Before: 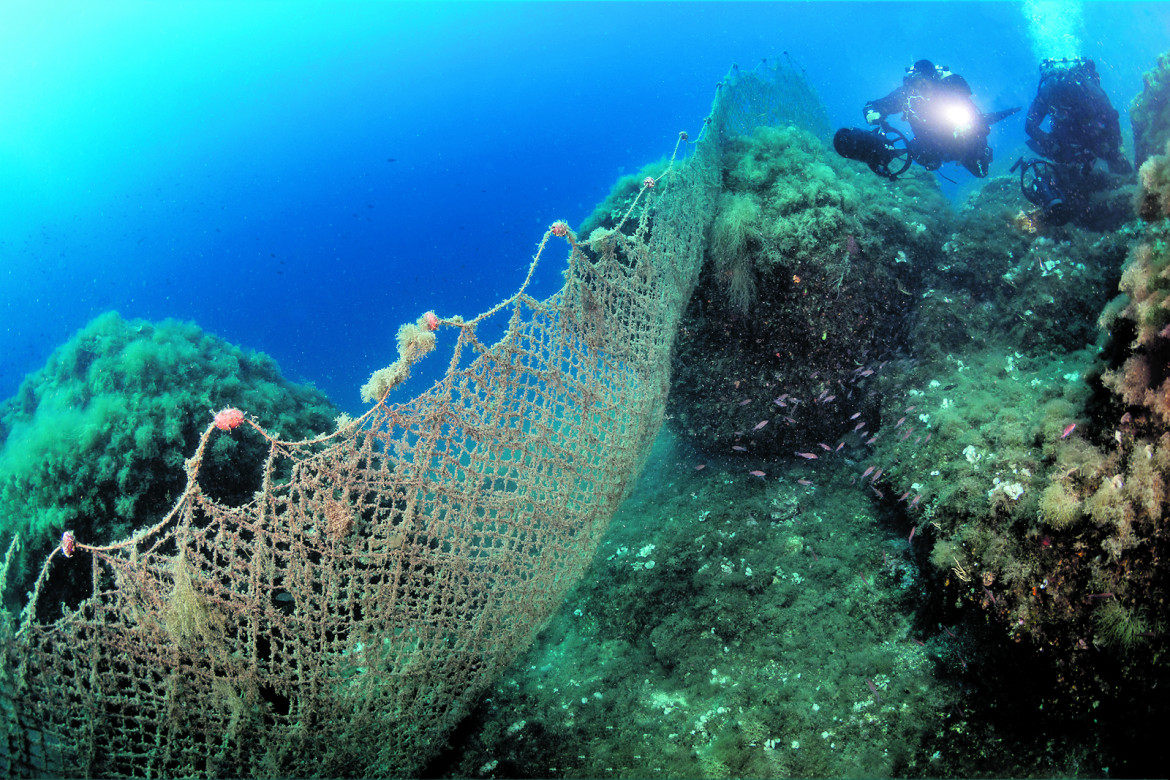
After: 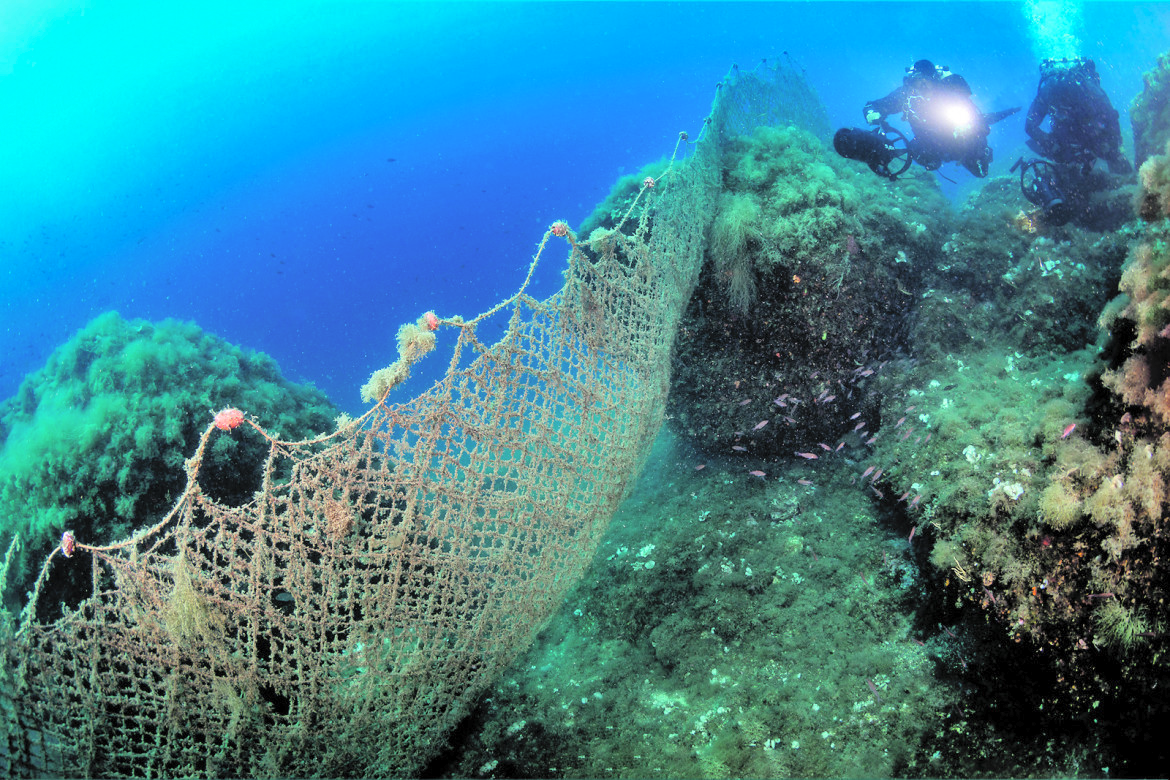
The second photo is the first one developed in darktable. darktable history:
contrast brightness saturation: brightness 0.13
shadows and highlights: shadows color adjustment 97.66%, soften with gaussian
